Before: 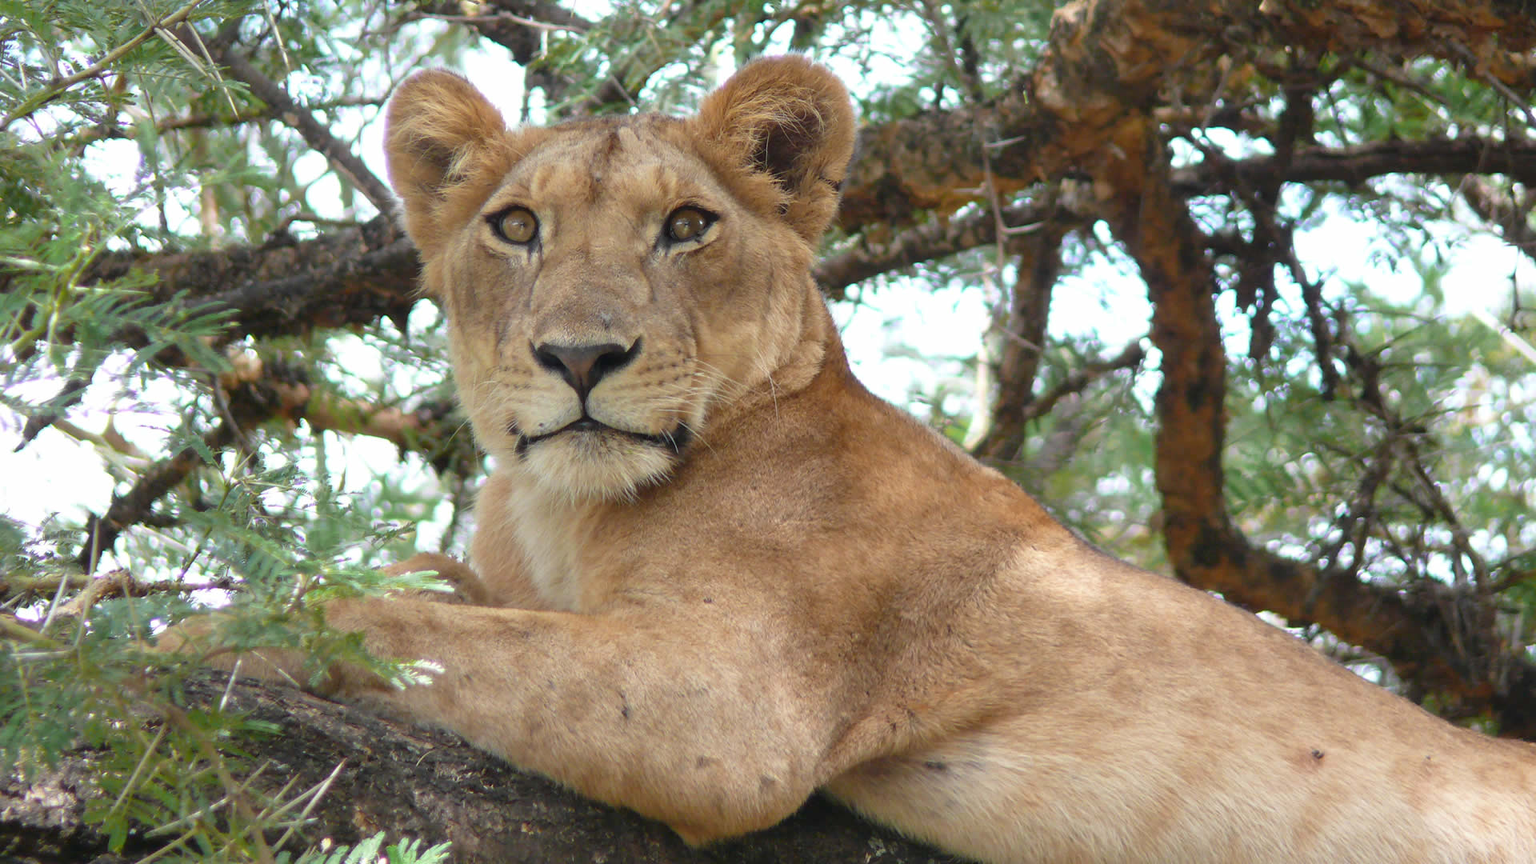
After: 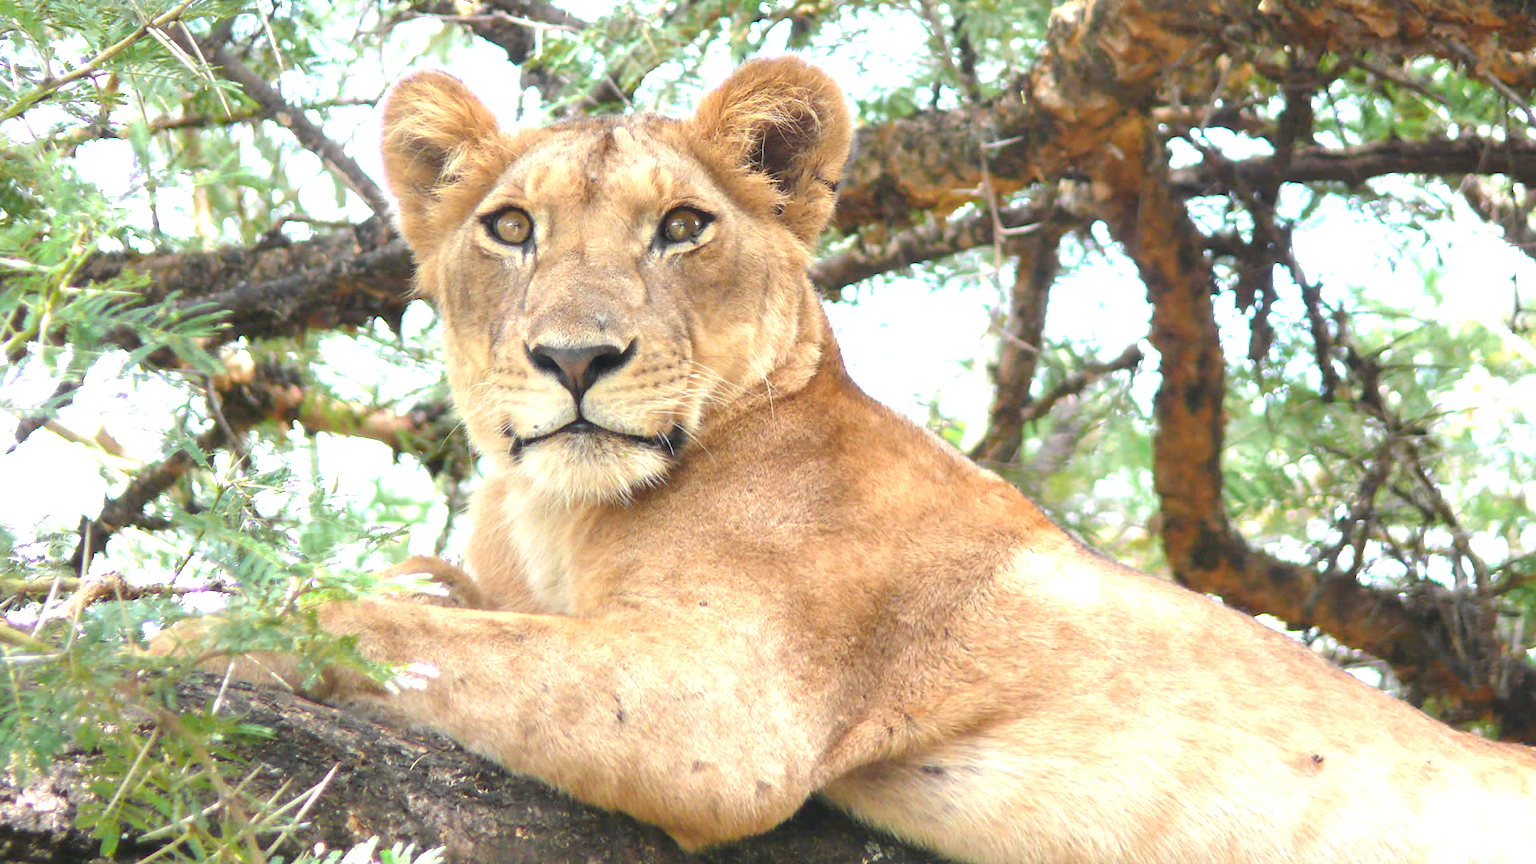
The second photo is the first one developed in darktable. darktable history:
crop and rotate: left 0.614%, top 0.179%, bottom 0.309%
exposure: exposure 1.223 EV, compensate highlight preservation false
